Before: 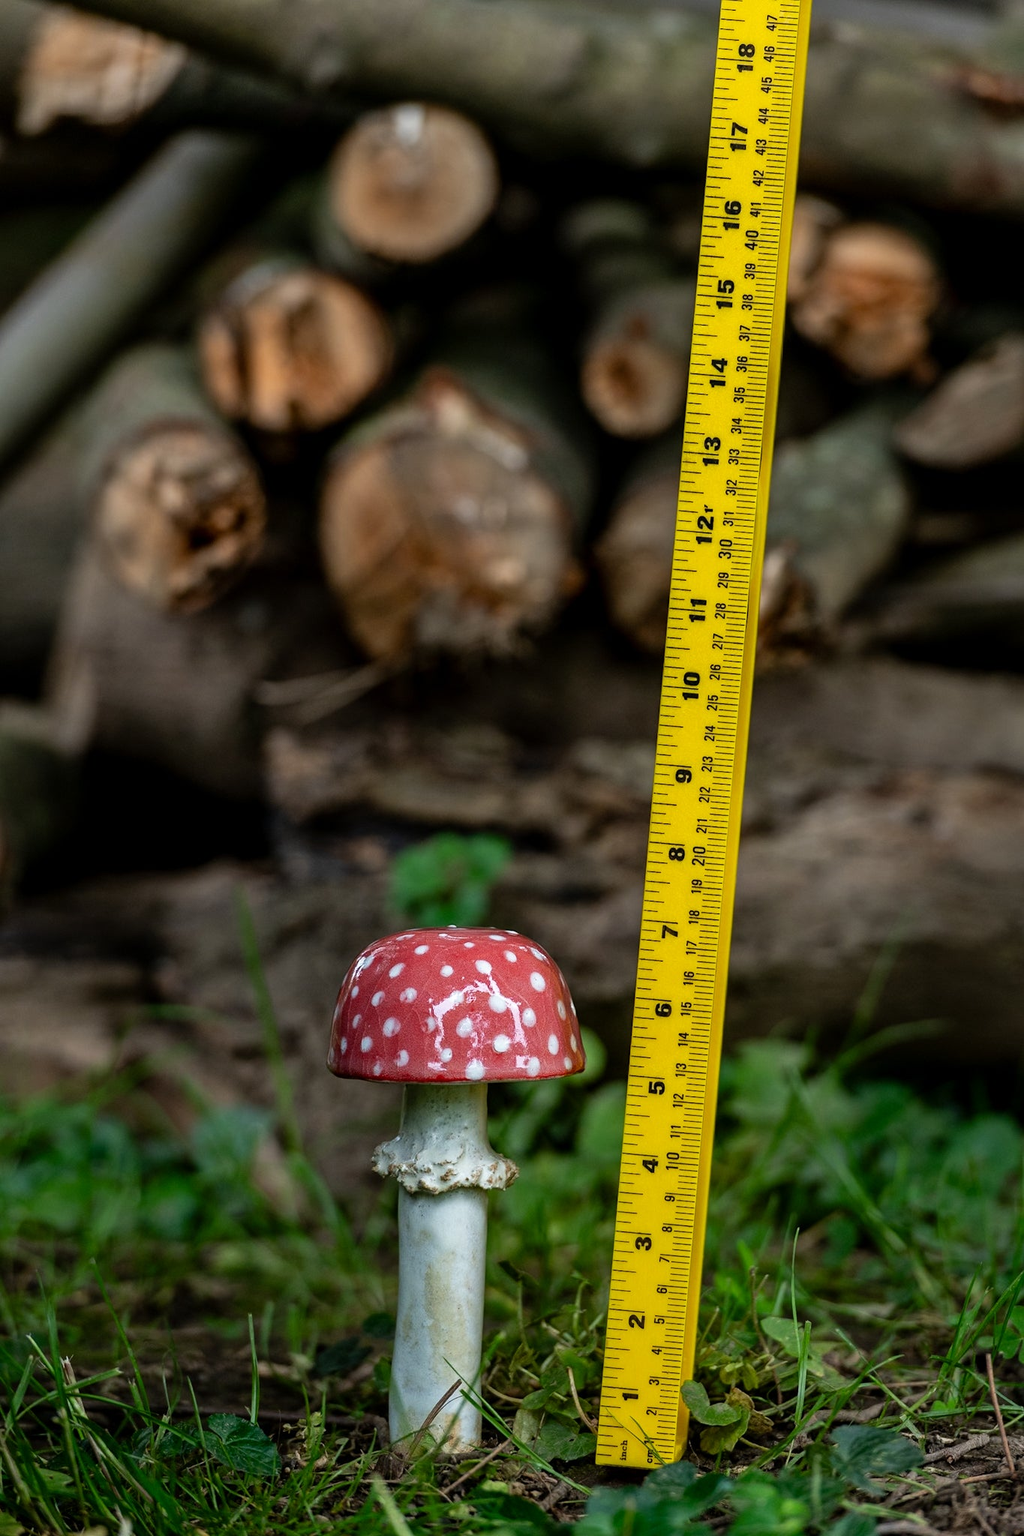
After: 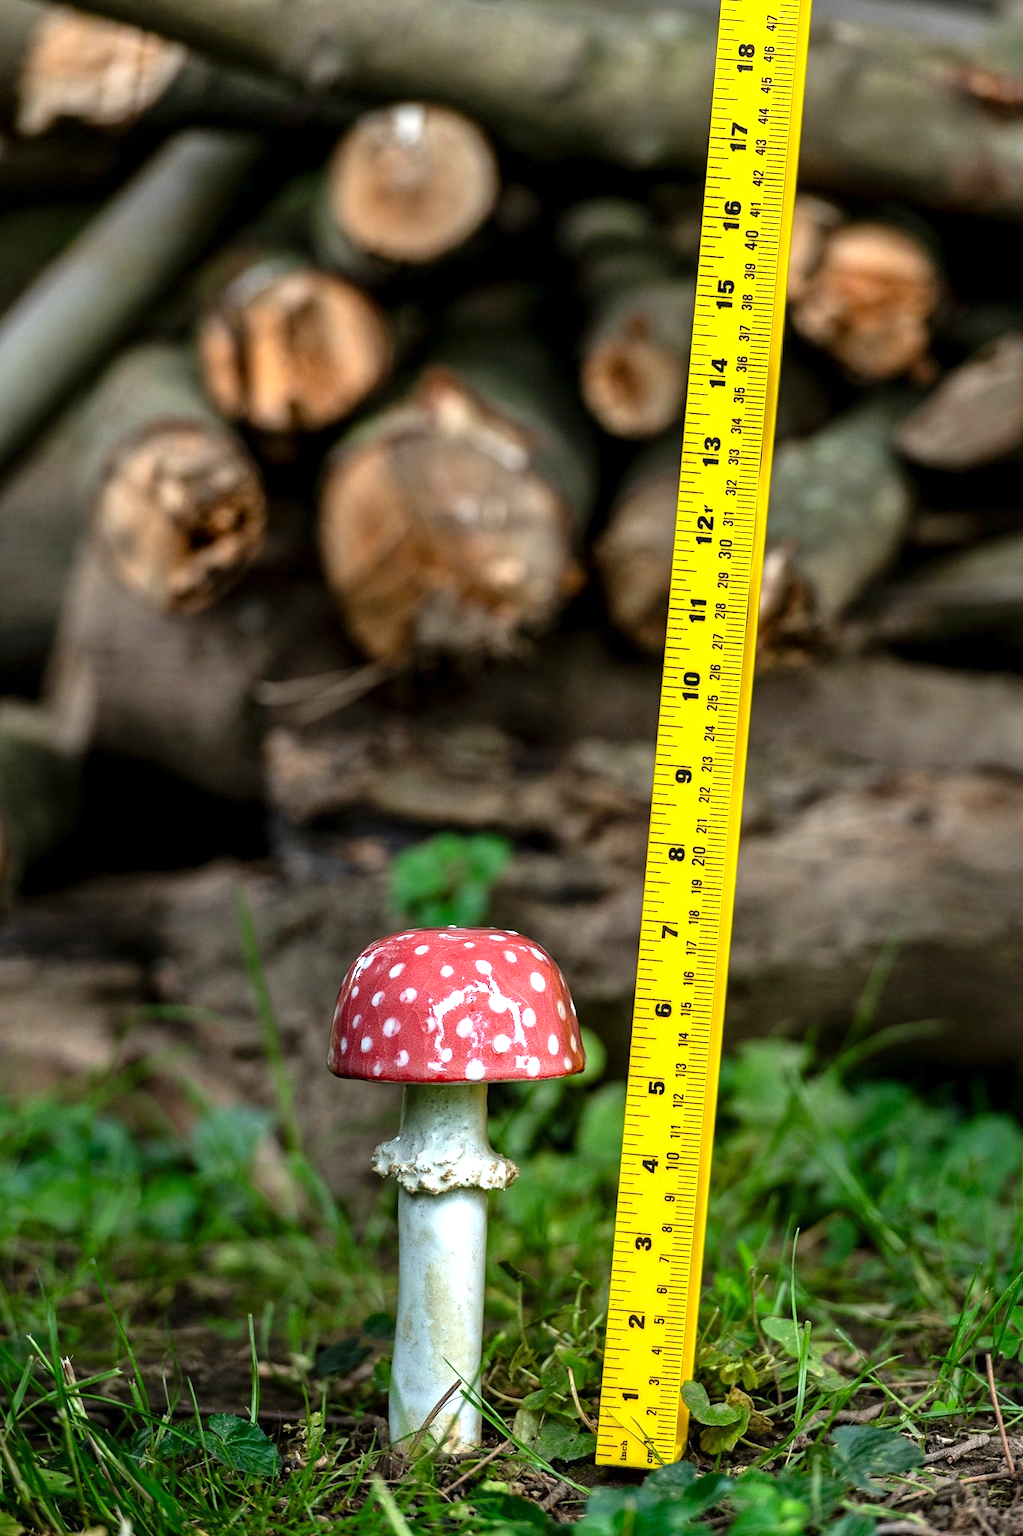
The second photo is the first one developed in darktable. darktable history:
exposure: exposure 0.941 EV, compensate highlight preservation false
